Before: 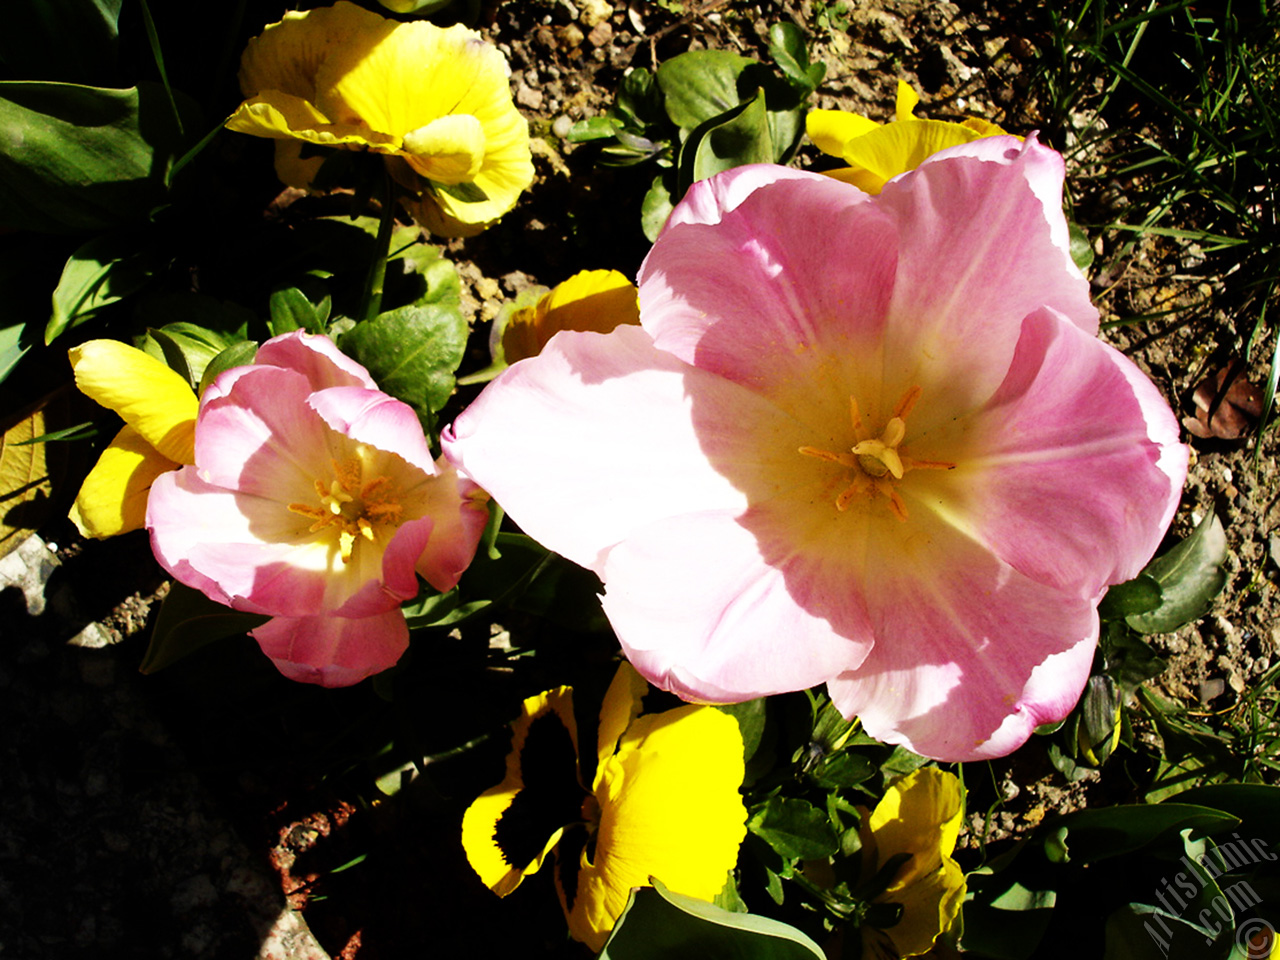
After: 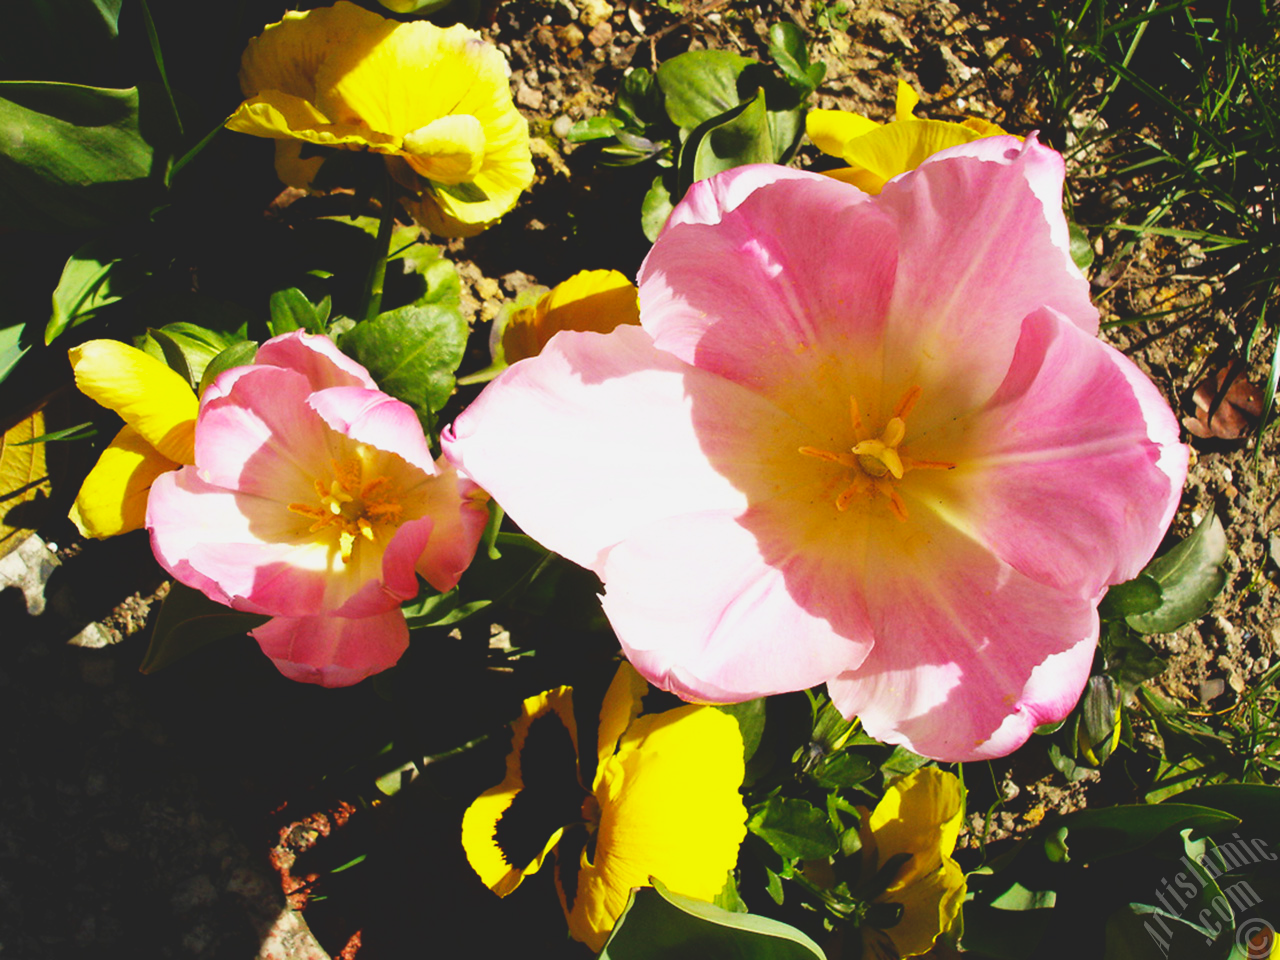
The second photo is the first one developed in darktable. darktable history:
exposure: black level correction 0.001, exposure 0.5 EV, compensate exposure bias true, compensate highlight preservation false
contrast brightness saturation: contrast -0.28
